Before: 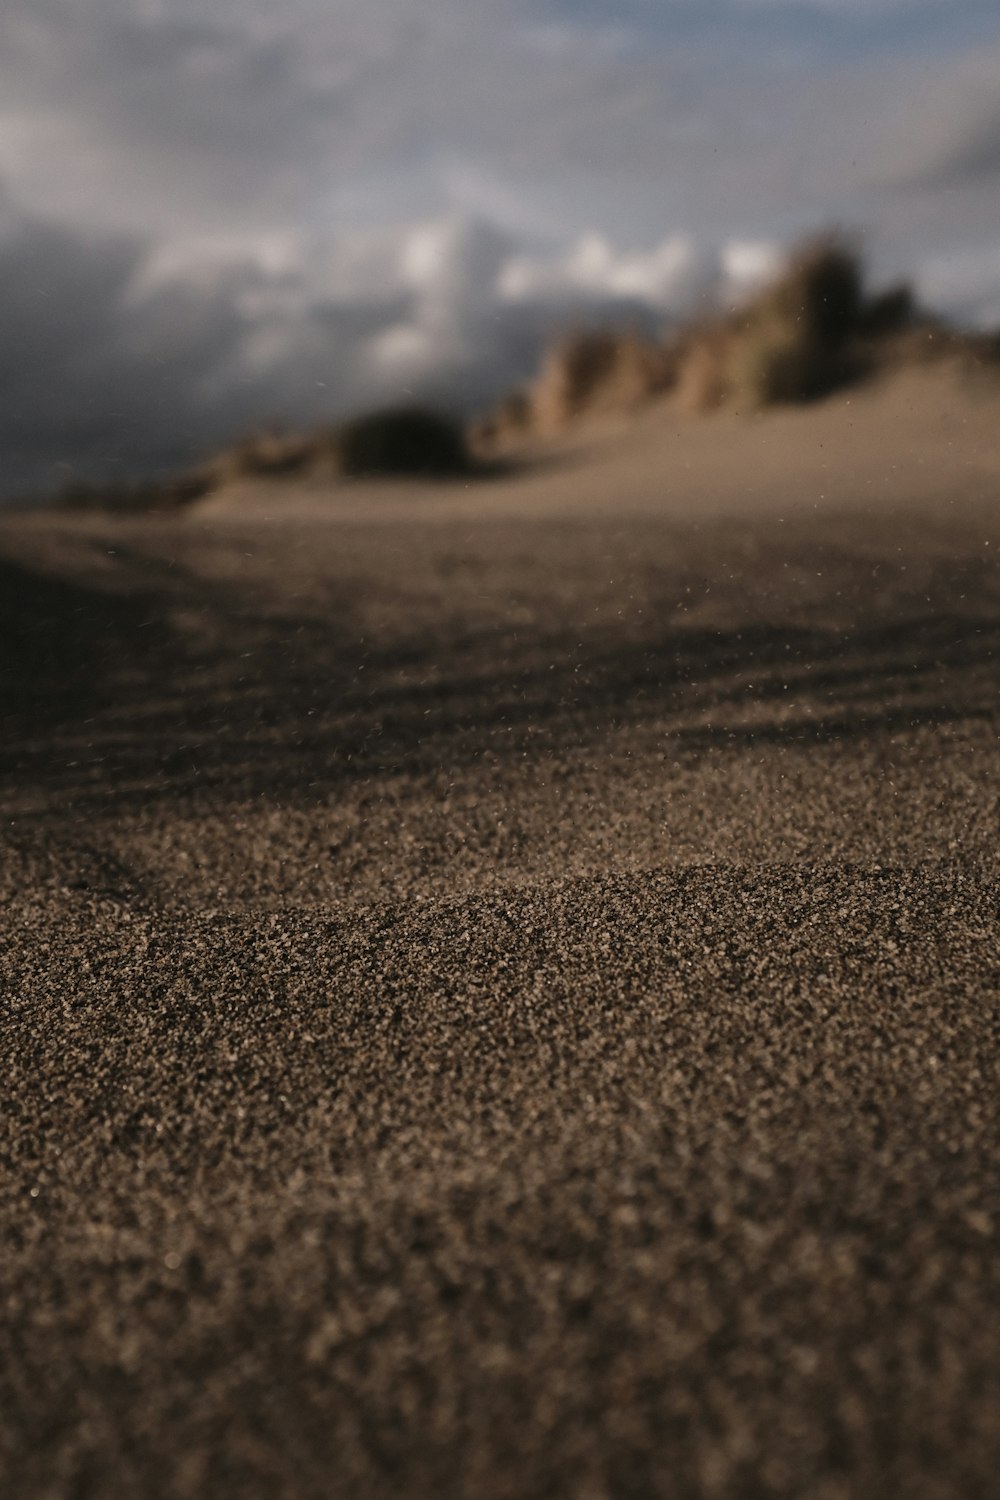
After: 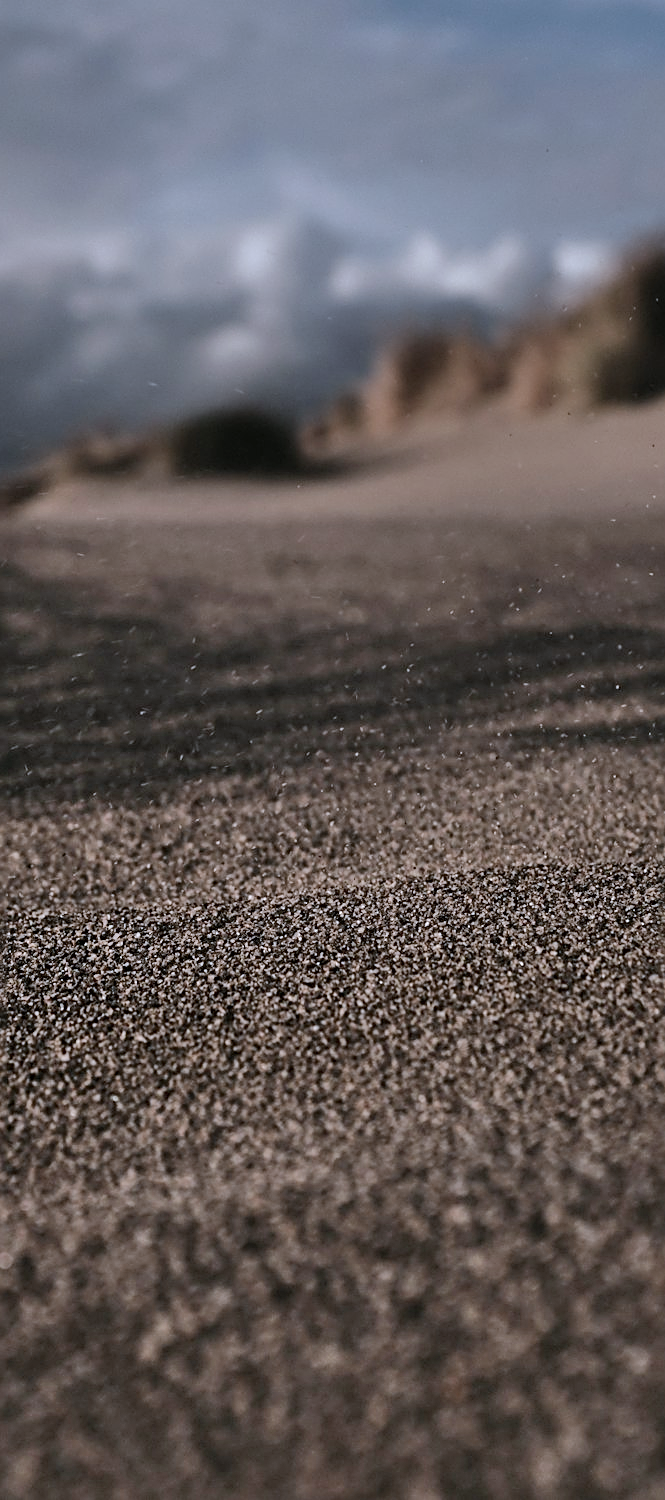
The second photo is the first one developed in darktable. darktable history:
color correction: highlights a* -2.24, highlights b* -18.1
contrast brightness saturation: contrast 0.01, saturation -0.05
exposure: black level correction 0.001, compensate highlight preservation false
crop: left 16.899%, right 16.556%
shadows and highlights: shadows 60, soften with gaussian
sharpen: radius 2.531, amount 0.628
